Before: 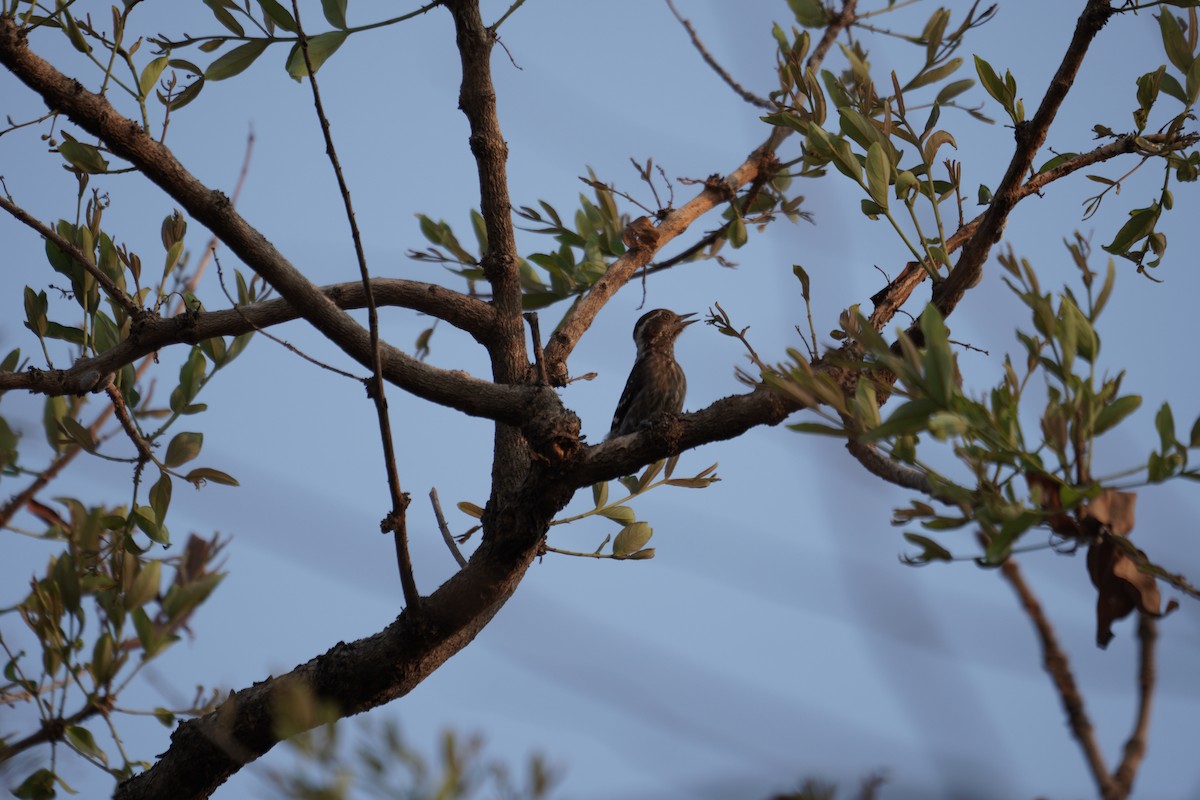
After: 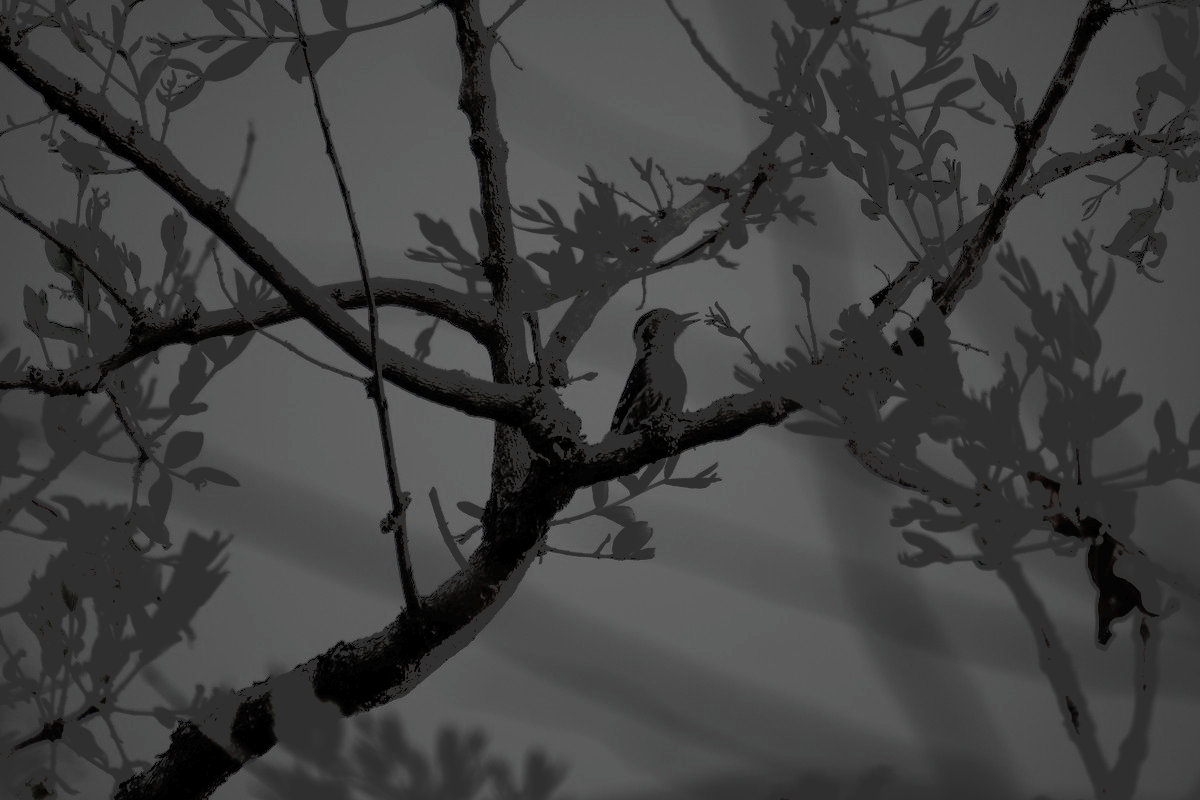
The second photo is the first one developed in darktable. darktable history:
filmic rgb: black relative exposure -7.65 EV, white relative exposure 4.56 EV, hardness 3.61, add noise in highlights 0.001, preserve chrominance no, color science v3 (2019), use custom middle-gray values true, contrast in highlights soft
contrast brightness saturation: contrast -0.028, brightness -0.597, saturation -0.99
tone curve: curves: ch0 [(0, 0) (0.003, 0.195) (0.011, 0.196) (0.025, 0.196) (0.044, 0.196) (0.069, 0.196) (0.1, 0.196) (0.136, 0.197) (0.177, 0.207) (0.224, 0.224) (0.277, 0.268) (0.335, 0.336) (0.399, 0.424) (0.468, 0.533) (0.543, 0.632) (0.623, 0.715) (0.709, 0.789) (0.801, 0.85) (0.898, 0.906) (1, 1)], preserve colors none
